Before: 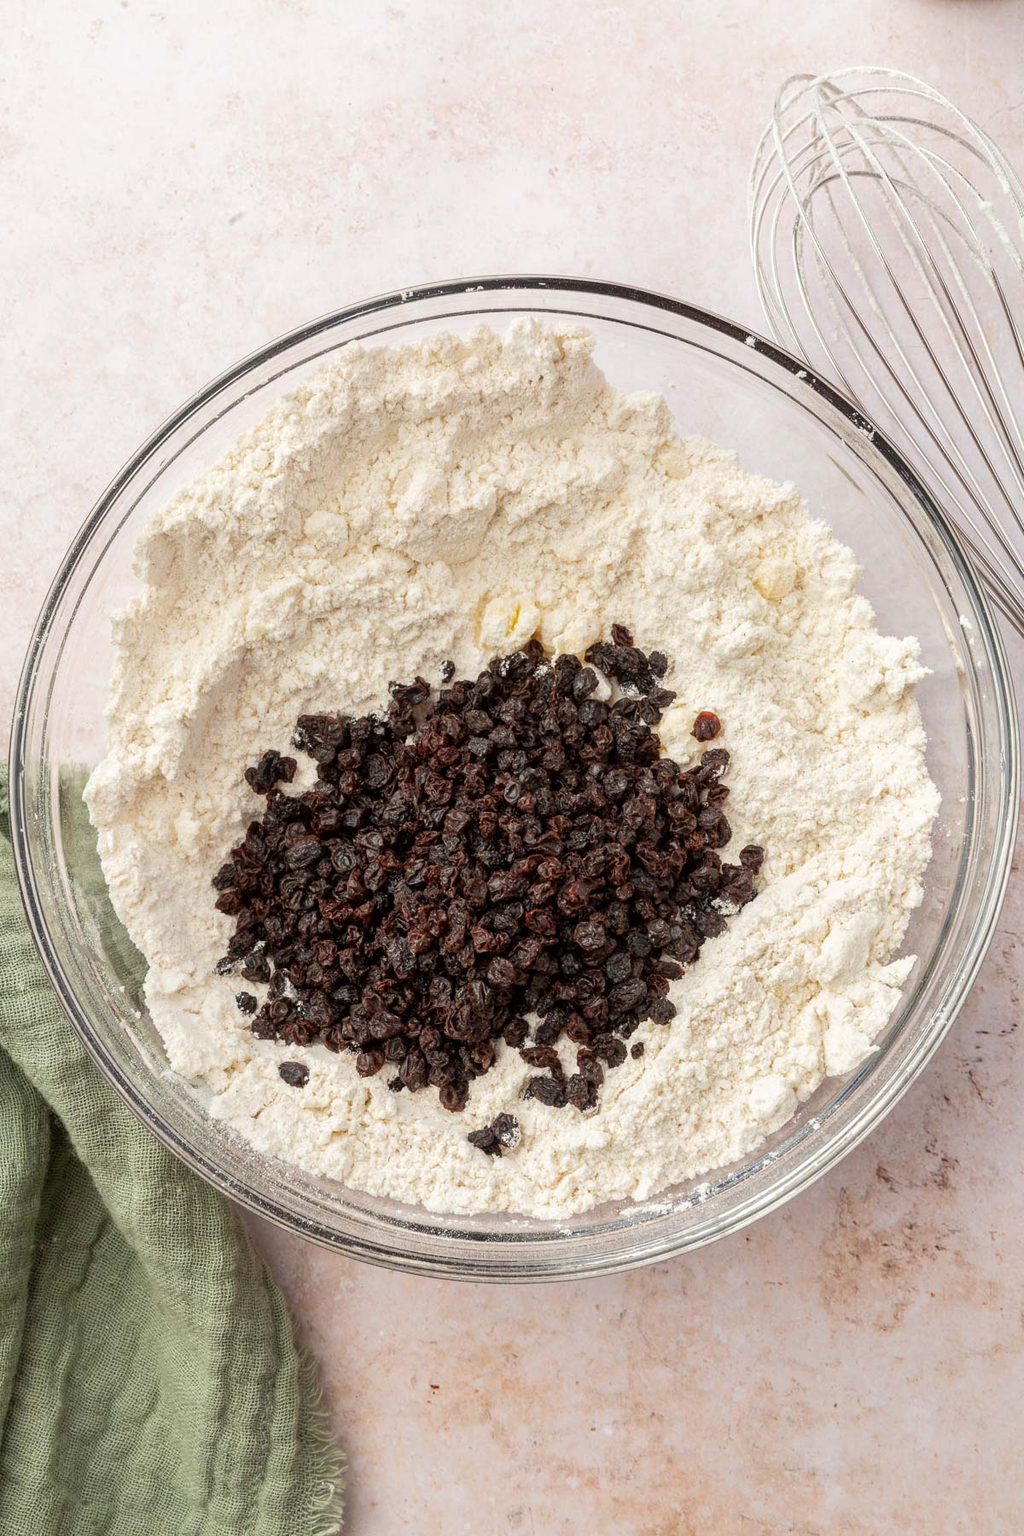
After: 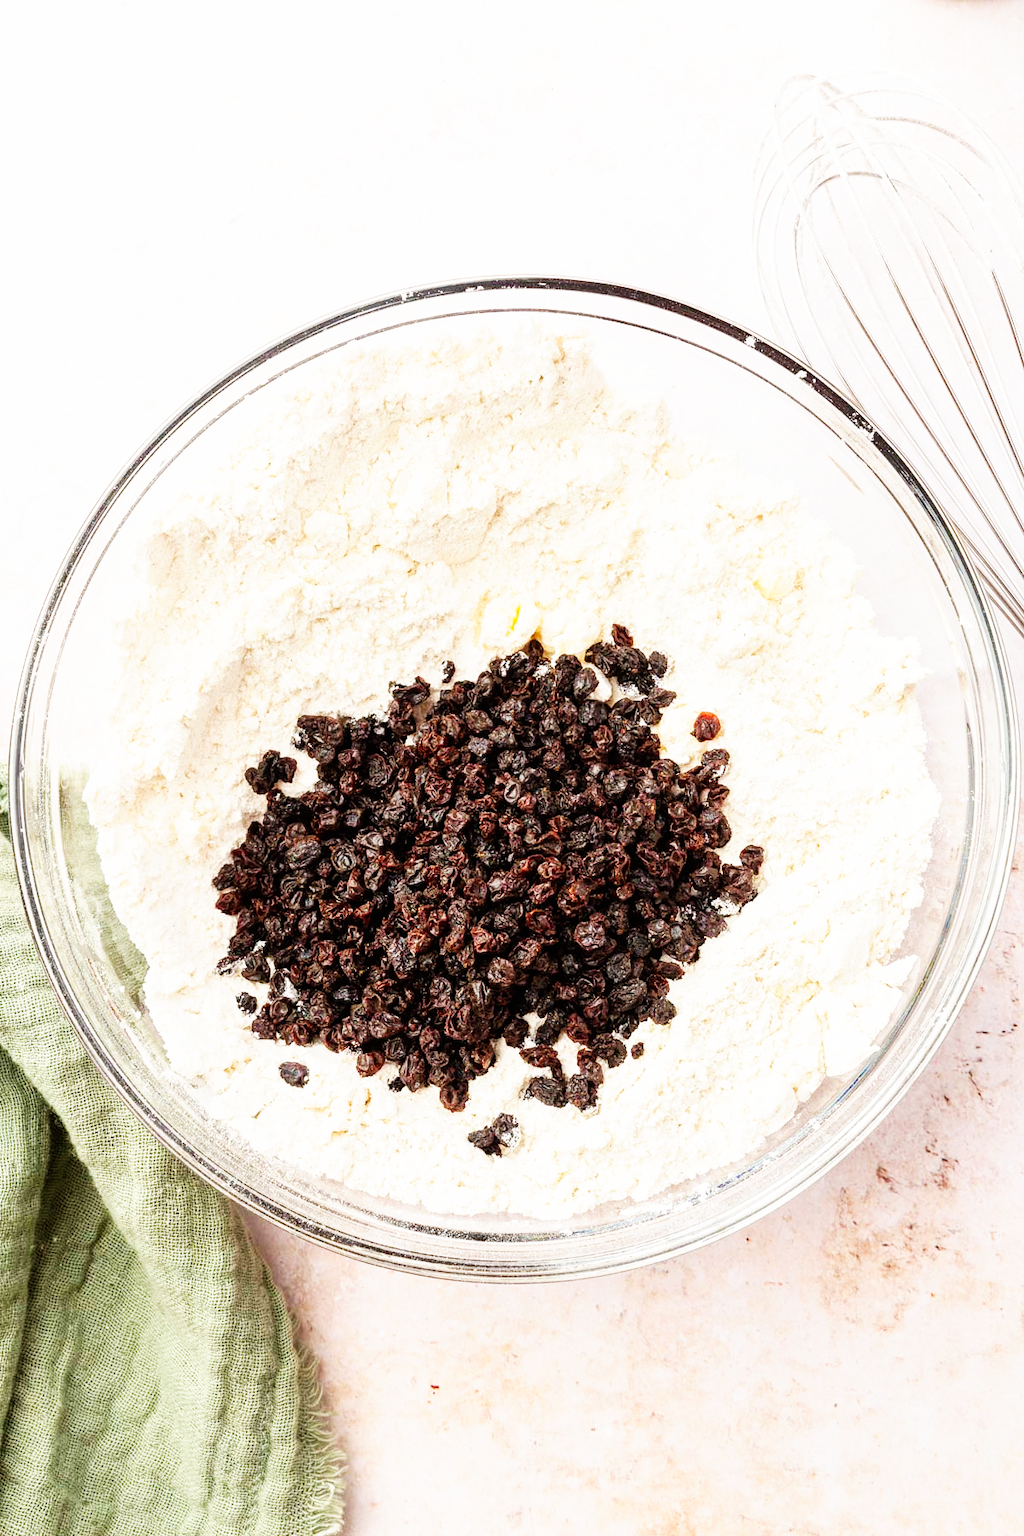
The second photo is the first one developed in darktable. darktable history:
base curve: curves: ch0 [(0, 0) (0.007, 0.004) (0.027, 0.03) (0.046, 0.07) (0.207, 0.54) (0.442, 0.872) (0.673, 0.972) (1, 1)], preserve colors none
velvia: strength 10.35%
